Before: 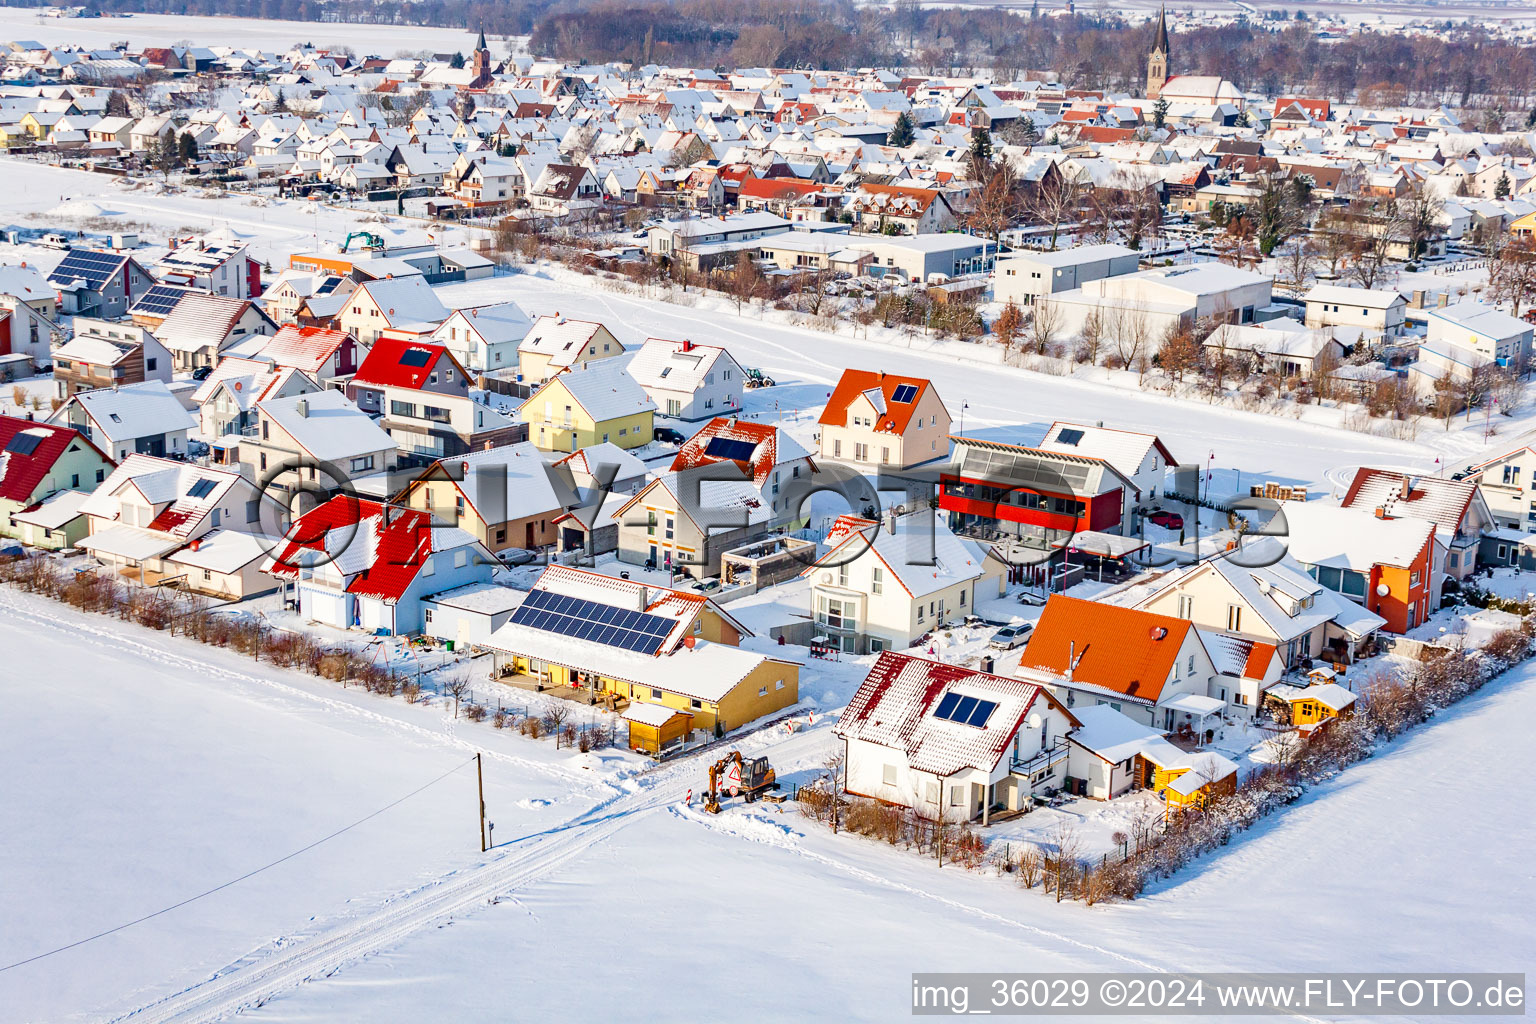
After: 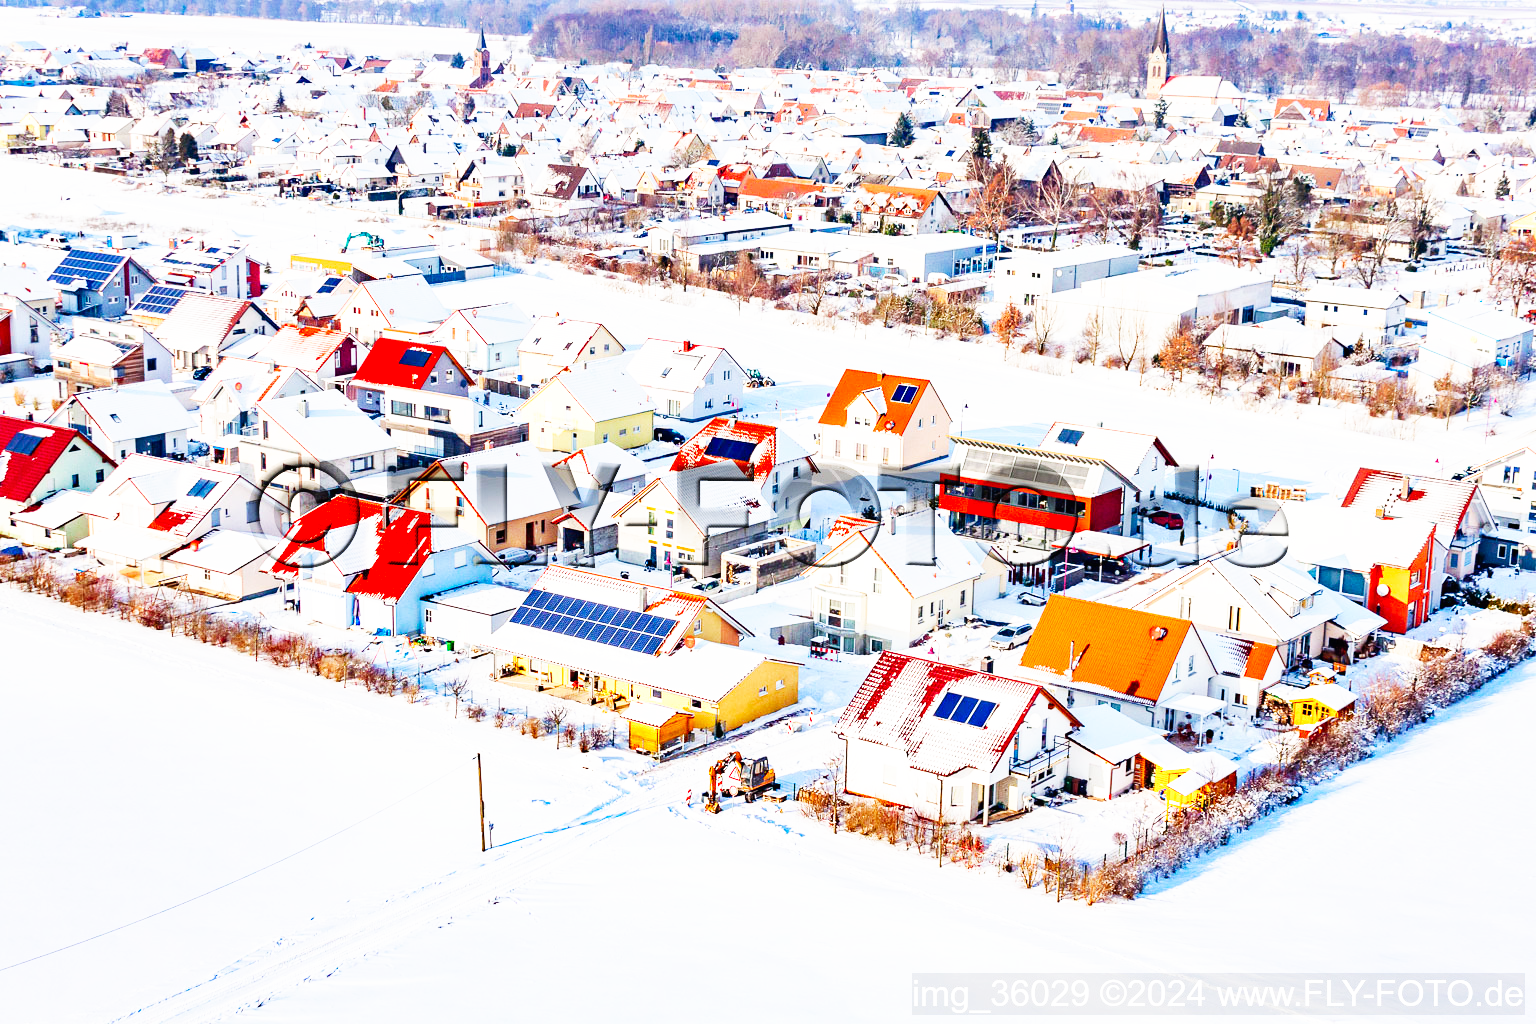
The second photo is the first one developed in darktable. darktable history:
levels: levels [0, 0.478, 1]
base curve: curves: ch0 [(0, 0) (0.007, 0.004) (0.027, 0.03) (0.046, 0.07) (0.207, 0.54) (0.442, 0.872) (0.673, 0.972) (1, 1)], preserve colors none
